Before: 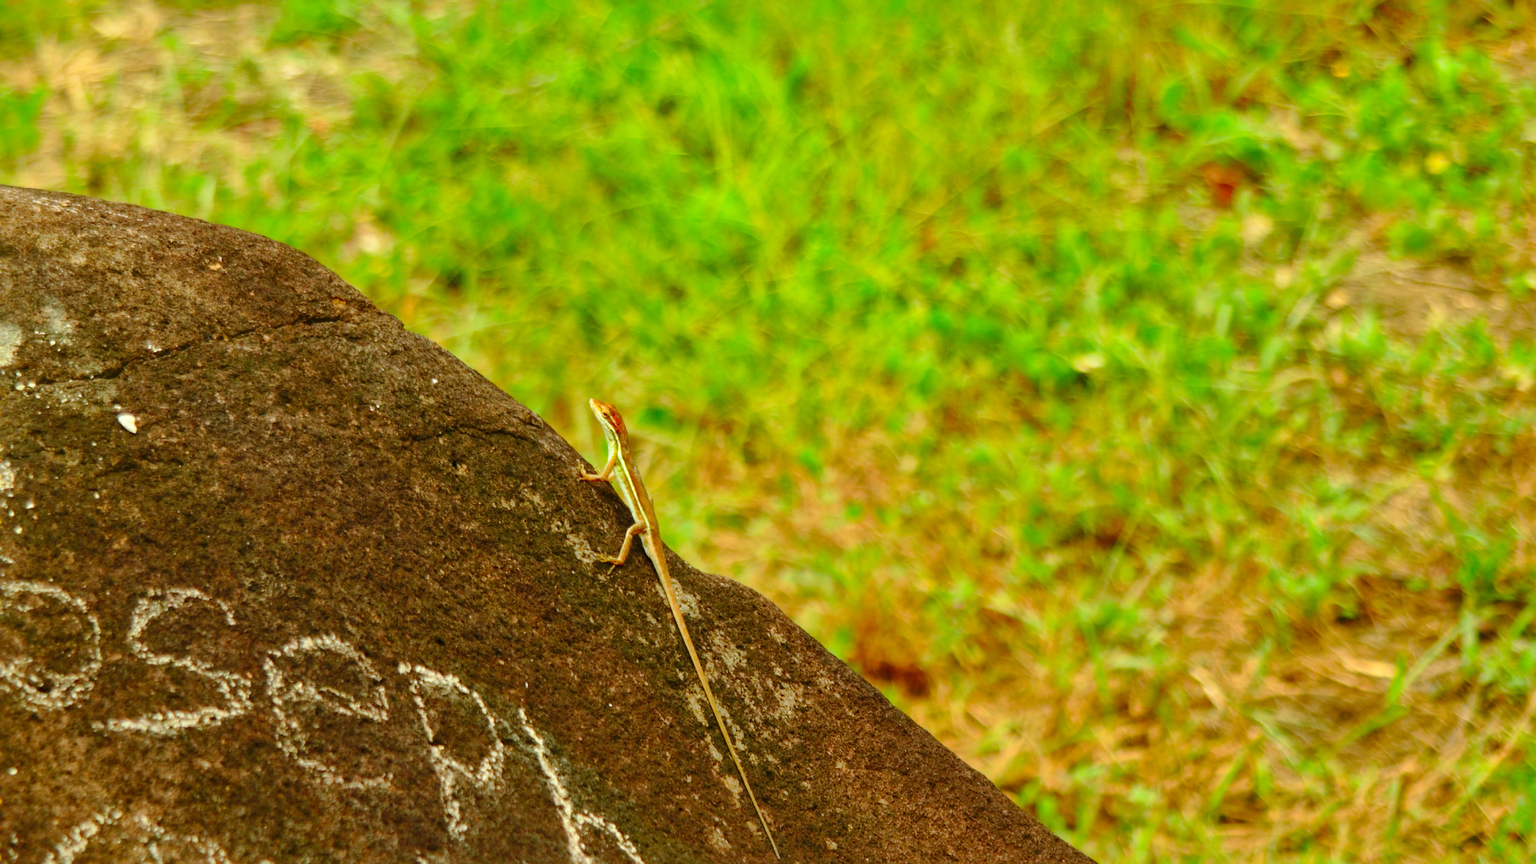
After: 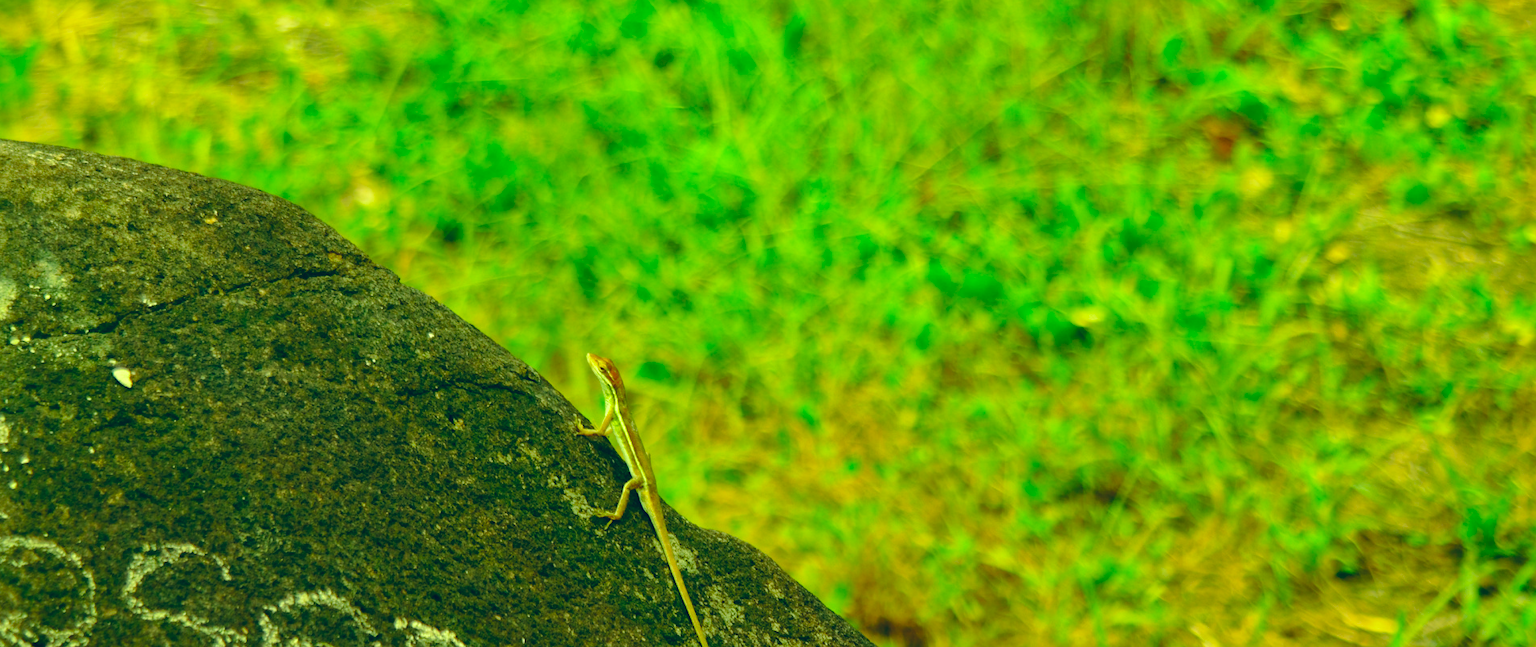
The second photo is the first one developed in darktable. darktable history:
base curve: curves: ch0 [(0, 0) (0.297, 0.298) (1, 1)], preserve colors none
color correction: highlights a* -15.84, highlights b* 39.8, shadows a* -39.84, shadows b* -25.66
crop: left 0.382%, top 5.489%, bottom 19.82%
